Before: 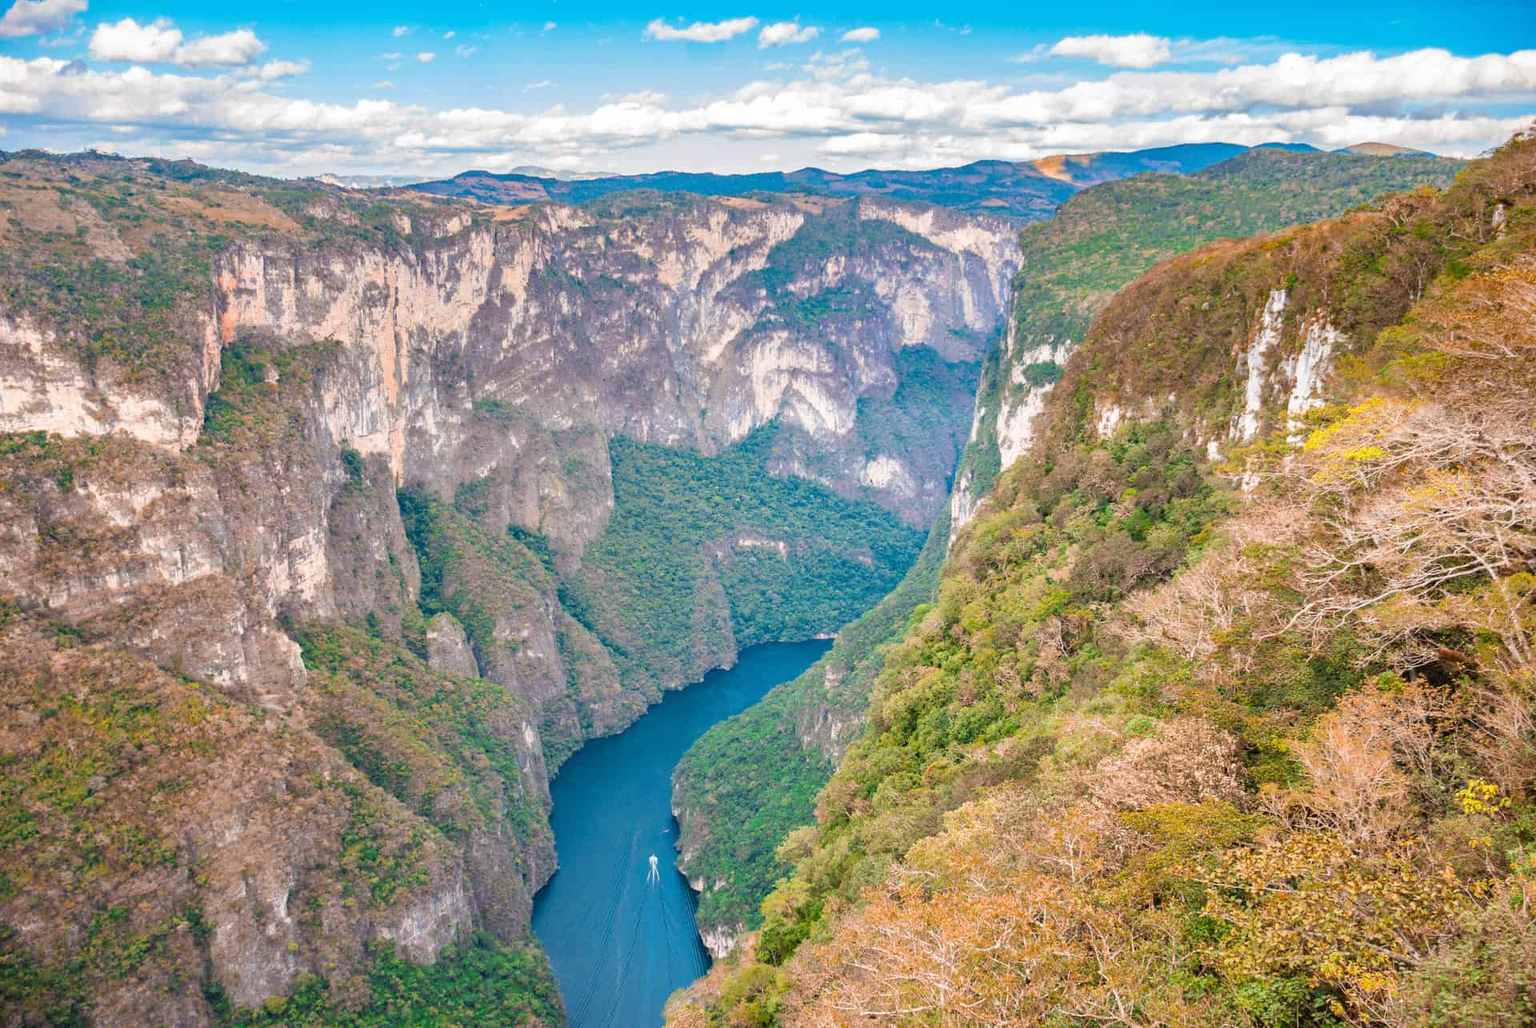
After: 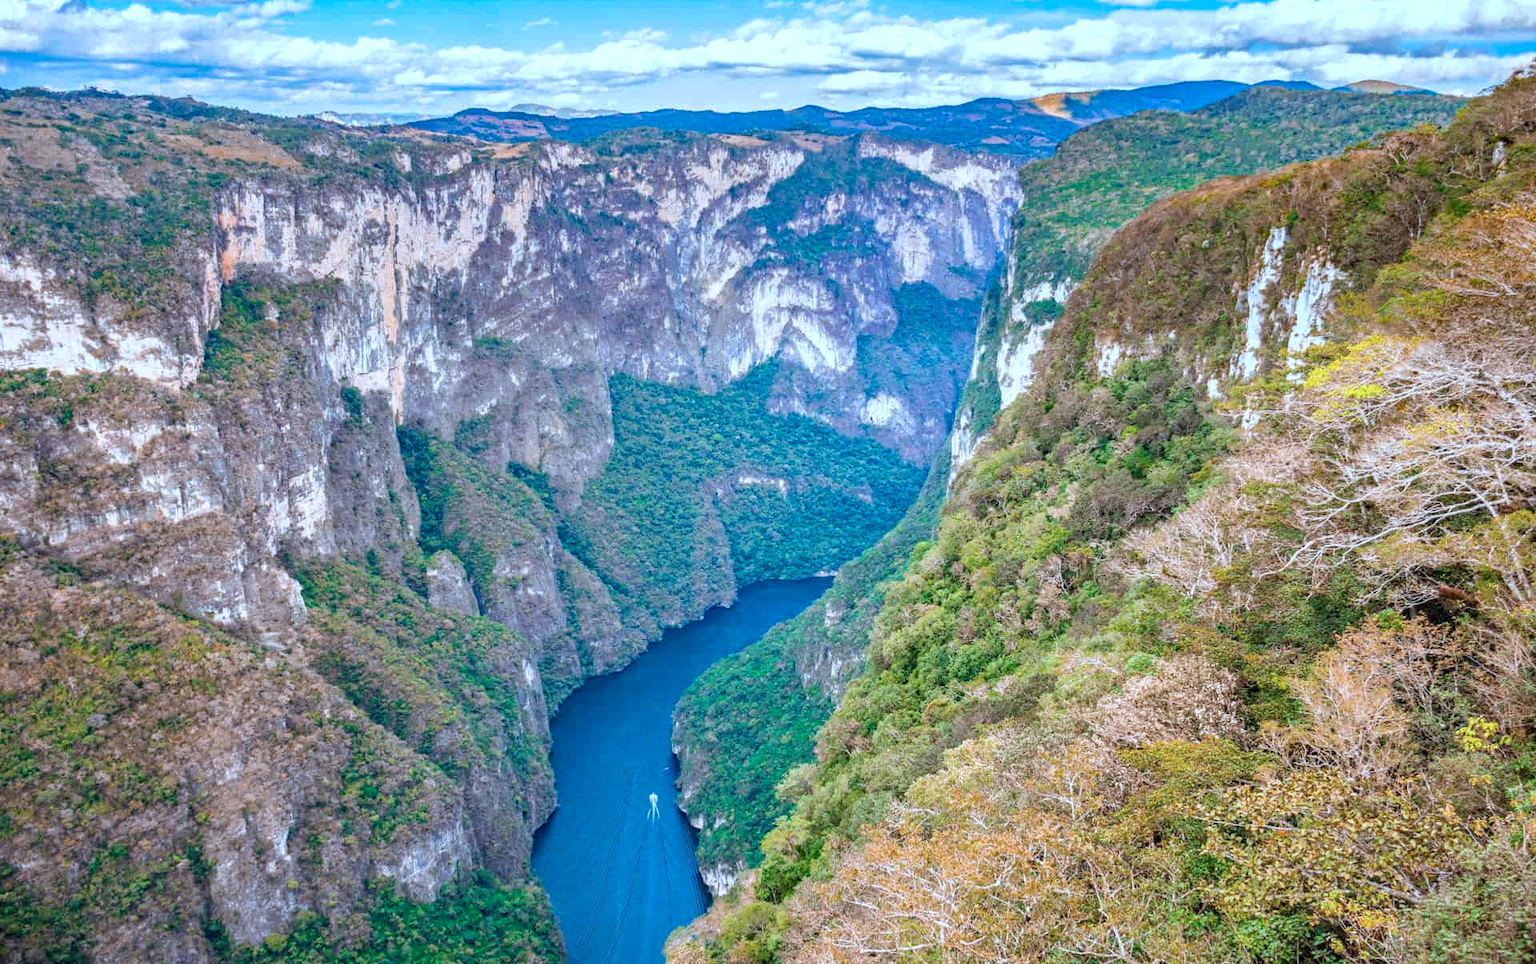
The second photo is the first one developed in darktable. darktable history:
local contrast: on, module defaults
crop and rotate: top 6.122%
color calibration: x 0.395, y 0.386, temperature 3665.97 K
haze removal: compatibility mode true, adaptive false
